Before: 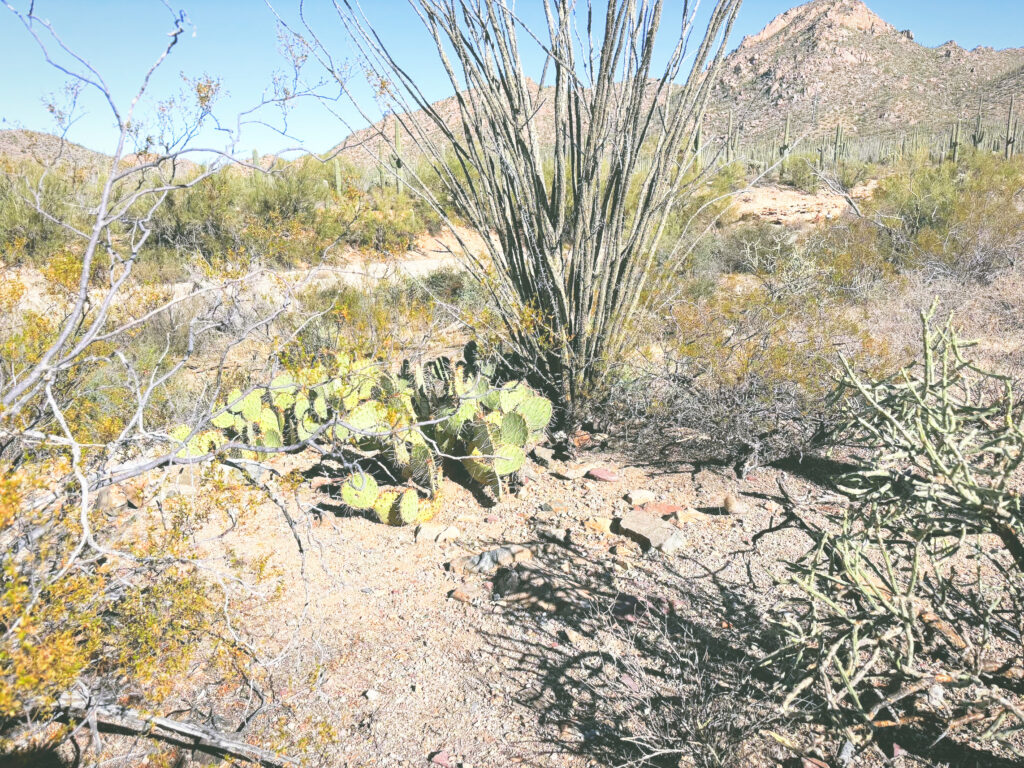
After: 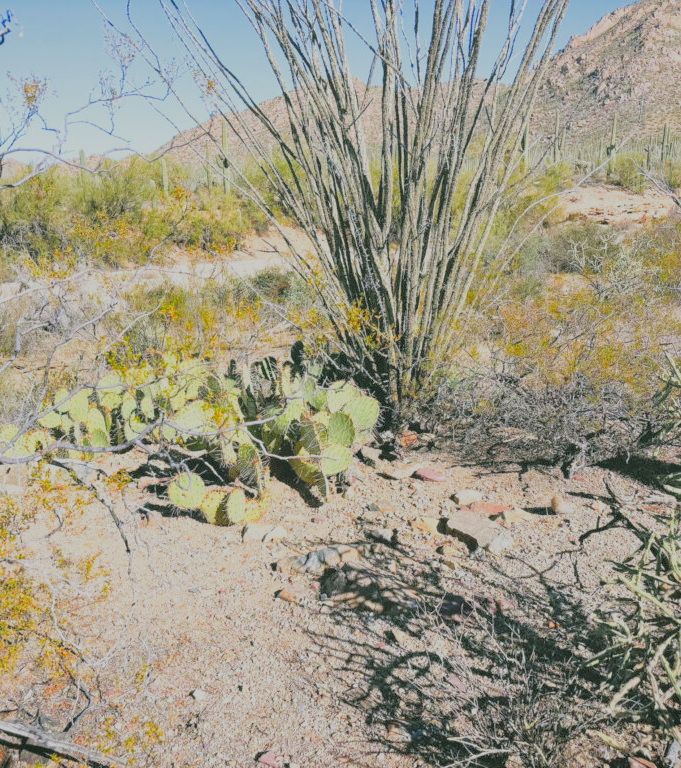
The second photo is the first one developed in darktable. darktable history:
crop: left 16.899%, right 16.556%
filmic rgb: black relative exposure -4.4 EV, white relative exposure 5 EV, threshold 3 EV, hardness 2.23, latitude 40.06%, contrast 1.15, highlights saturation mix 10%, shadows ↔ highlights balance 1.04%, preserve chrominance RGB euclidean norm (legacy), color science v4 (2020), enable highlight reconstruction true
